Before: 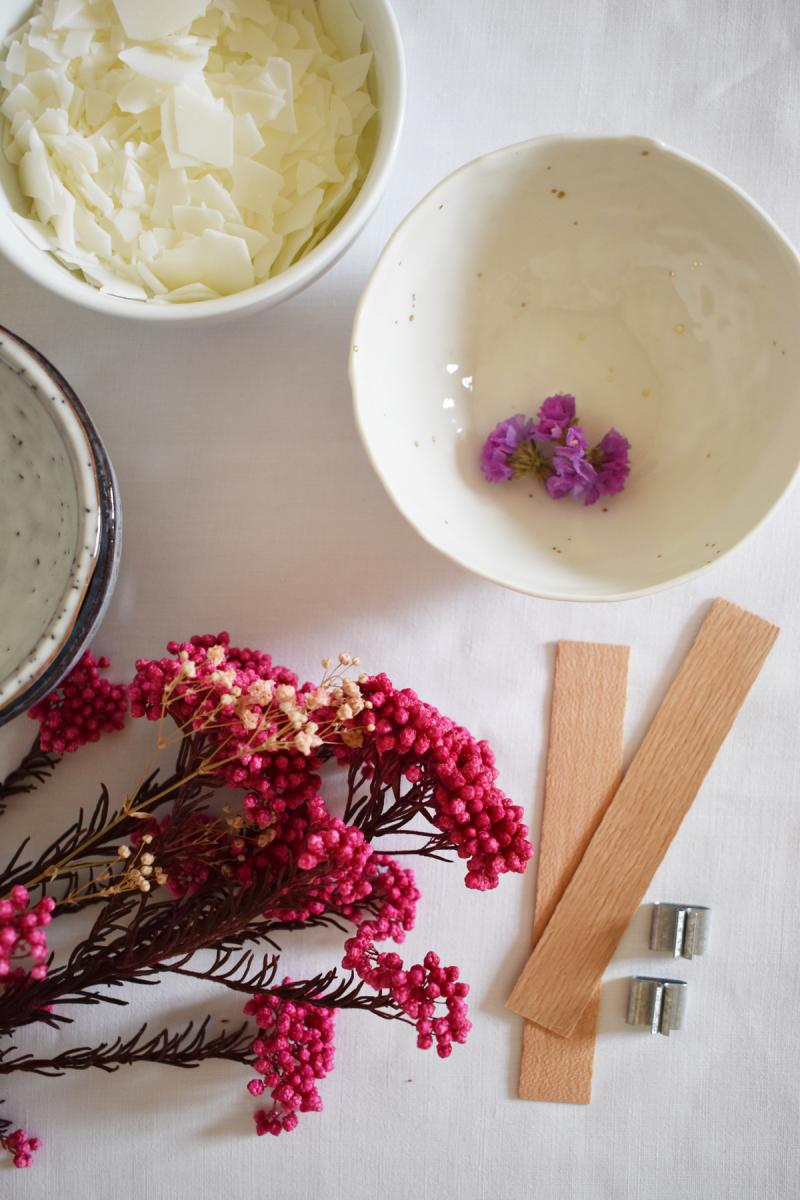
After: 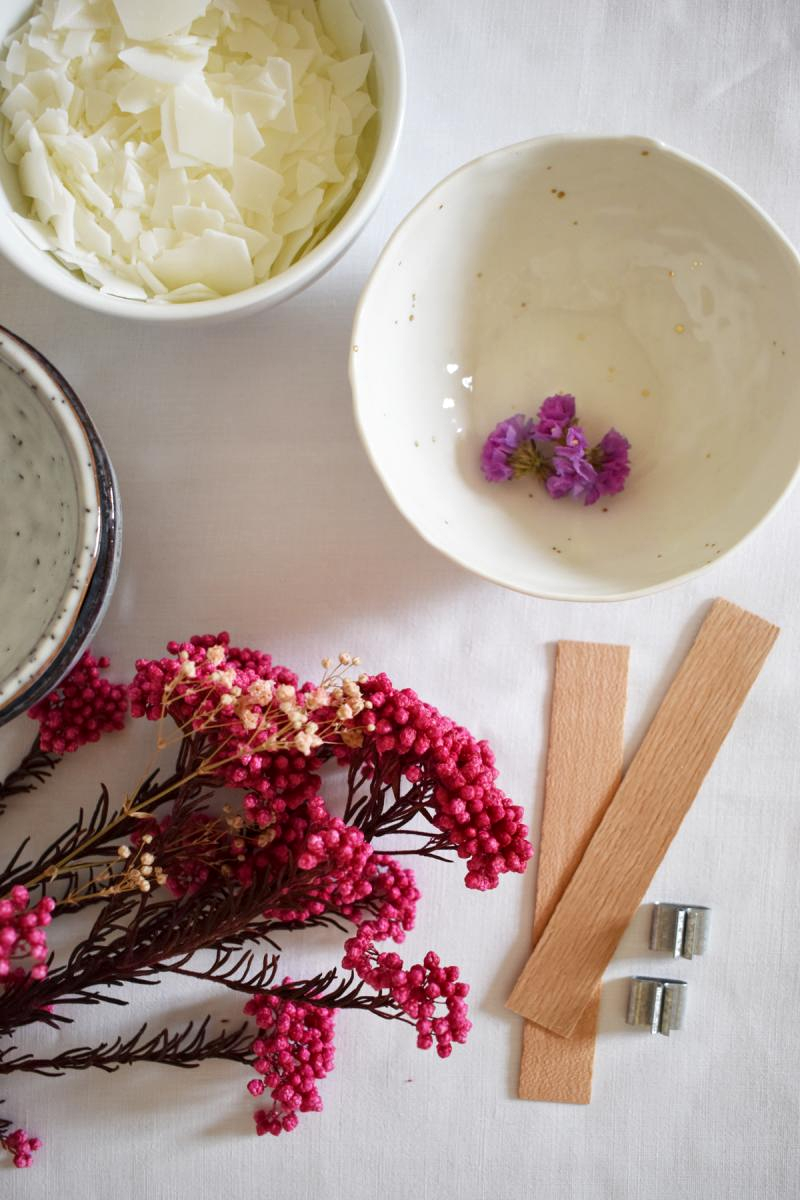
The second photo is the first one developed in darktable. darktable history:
local contrast: highlights 106%, shadows 99%, detail 120%, midtone range 0.2
